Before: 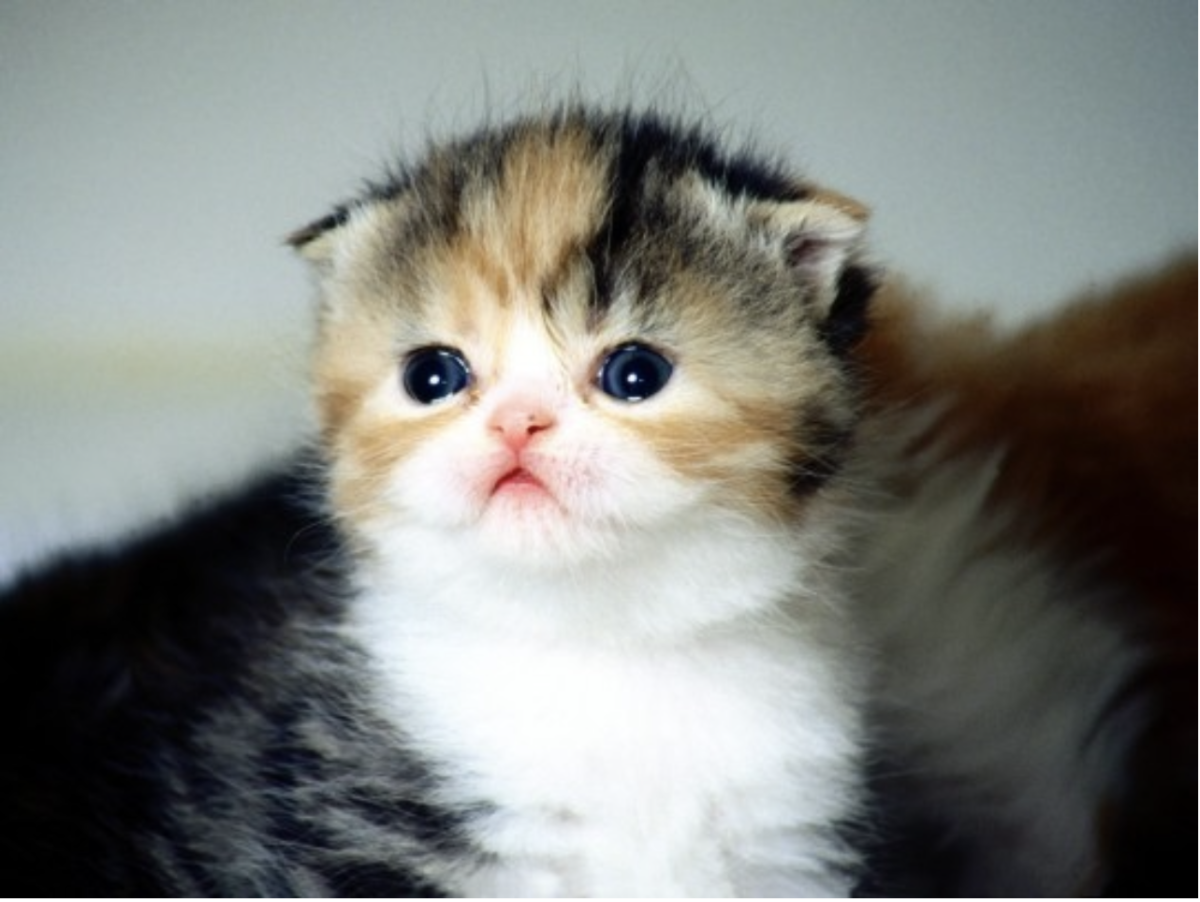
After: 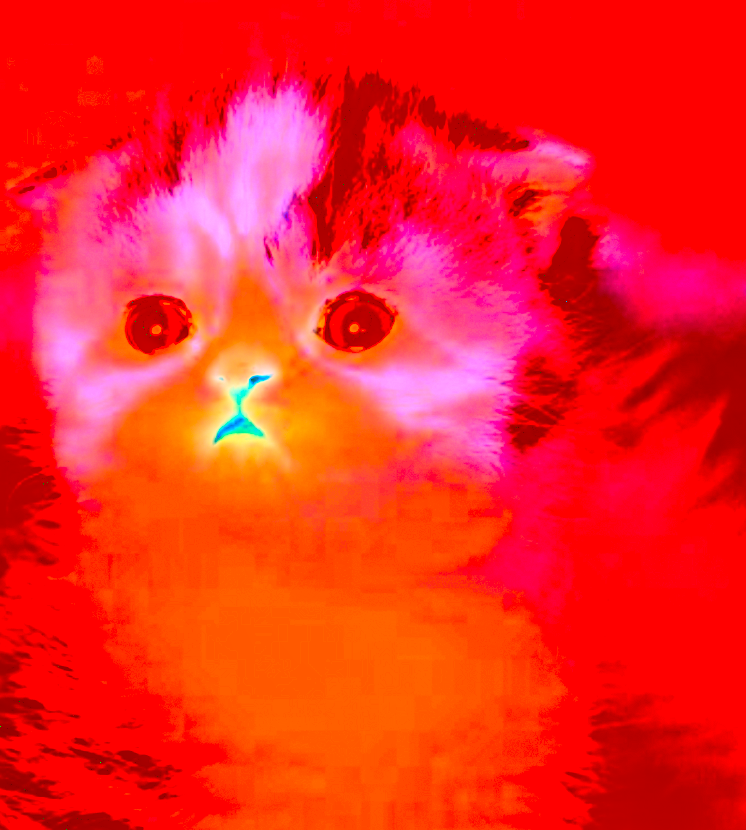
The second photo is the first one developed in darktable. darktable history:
crop and rotate: left 23.167%, top 5.624%, right 14.598%, bottom 2.355%
base curve: curves: ch0 [(0, 0) (0.007, 0.004) (0.027, 0.03) (0.046, 0.07) (0.207, 0.54) (0.442, 0.872) (0.673, 0.972) (1, 1)]
haze removal: strength 0.407, distance 0.222, compatibility mode true, adaptive false
color correction: highlights a* -39.18, highlights b* -39.86, shadows a* -39.44, shadows b* -39.28, saturation -2.95
contrast equalizer: octaves 7, y [[0.5, 0.488, 0.462, 0.461, 0.491, 0.5], [0.5 ×6], [0.5 ×6], [0 ×6], [0 ×6]], mix 0.298
sharpen: on, module defaults
local contrast: highlights 46%, shadows 4%, detail 101%
exposure: exposure 0.61 EV, compensate exposure bias true, compensate highlight preservation false
